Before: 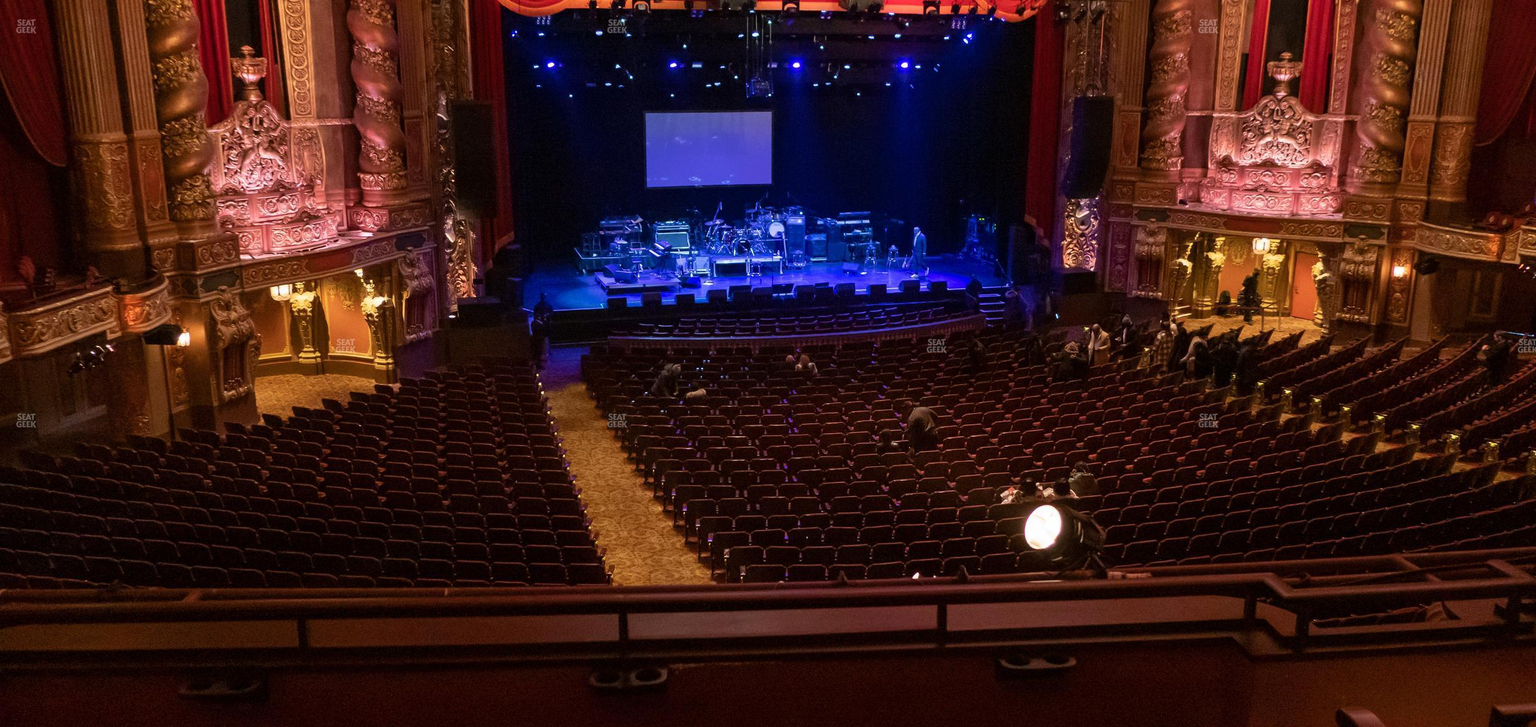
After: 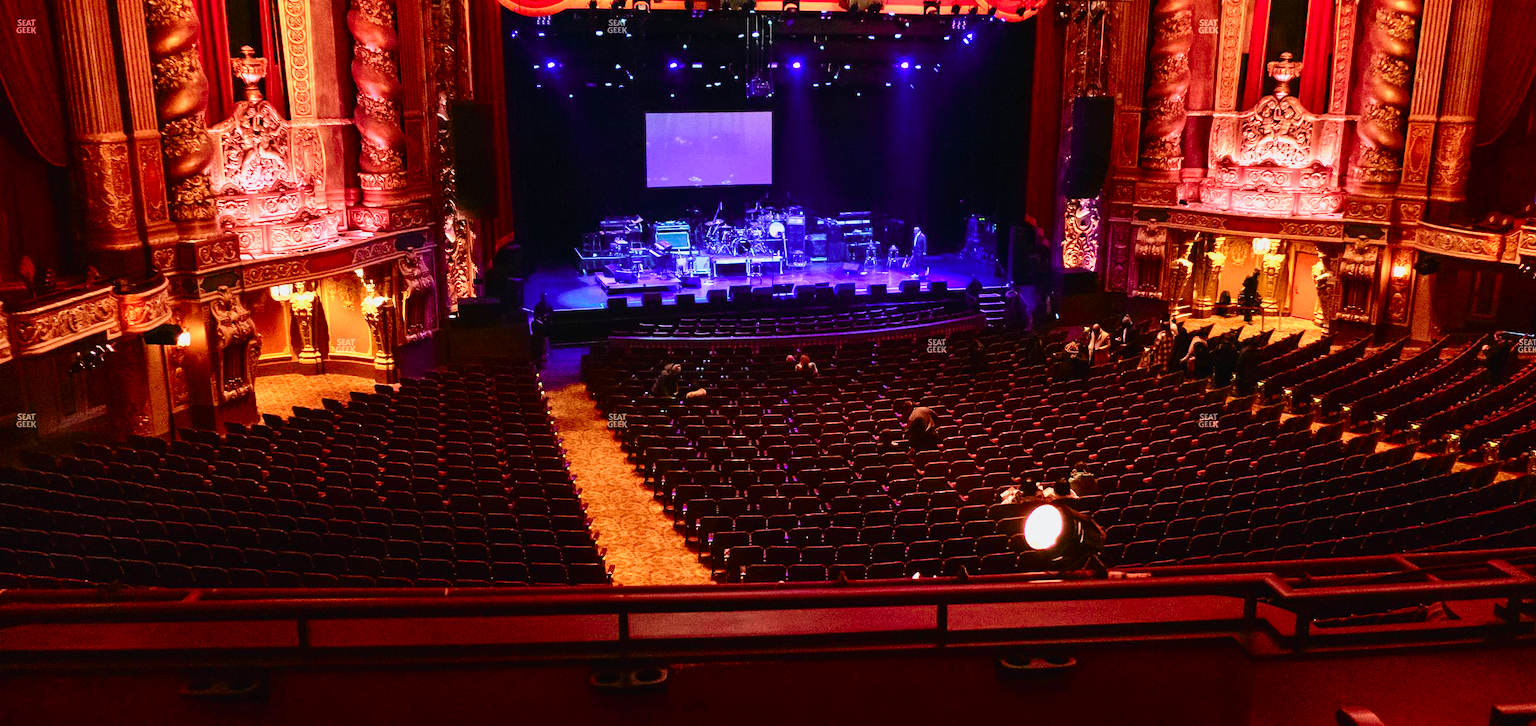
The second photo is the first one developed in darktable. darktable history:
tone curve: curves: ch0 [(0, 0.012) (0.052, 0.04) (0.107, 0.086) (0.269, 0.266) (0.471, 0.503) (0.731, 0.771) (0.921, 0.909) (0.999, 0.951)]; ch1 [(0, 0) (0.339, 0.298) (0.402, 0.363) (0.444, 0.415) (0.485, 0.469) (0.494, 0.493) (0.504, 0.501) (0.525, 0.534) (0.555, 0.593) (0.594, 0.648) (1, 1)]; ch2 [(0, 0) (0.48, 0.48) (0.504, 0.5) (0.535, 0.557) (0.581, 0.623) (0.649, 0.683) (0.824, 0.815) (1, 1)], color space Lab, independent channels, preserve colors none
base curve: curves: ch0 [(0, 0) (0.026, 0.03) (0.109, 0.232) (0.351, 0.748) (0.669, 0.968) (1, 1)], preserve colors none
